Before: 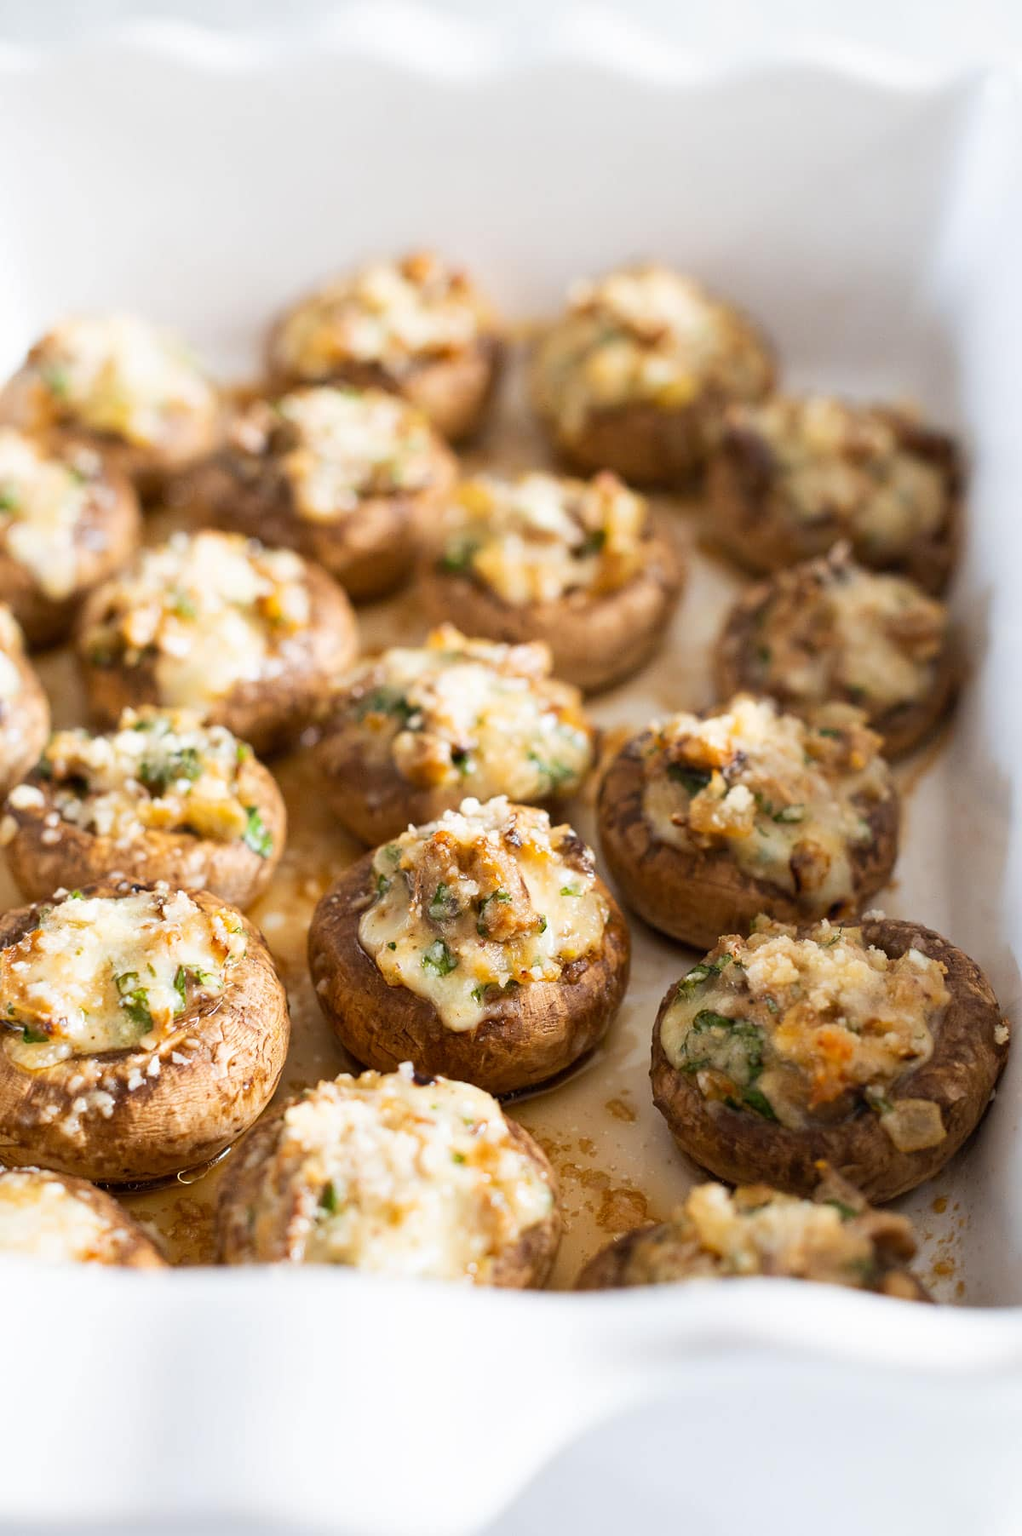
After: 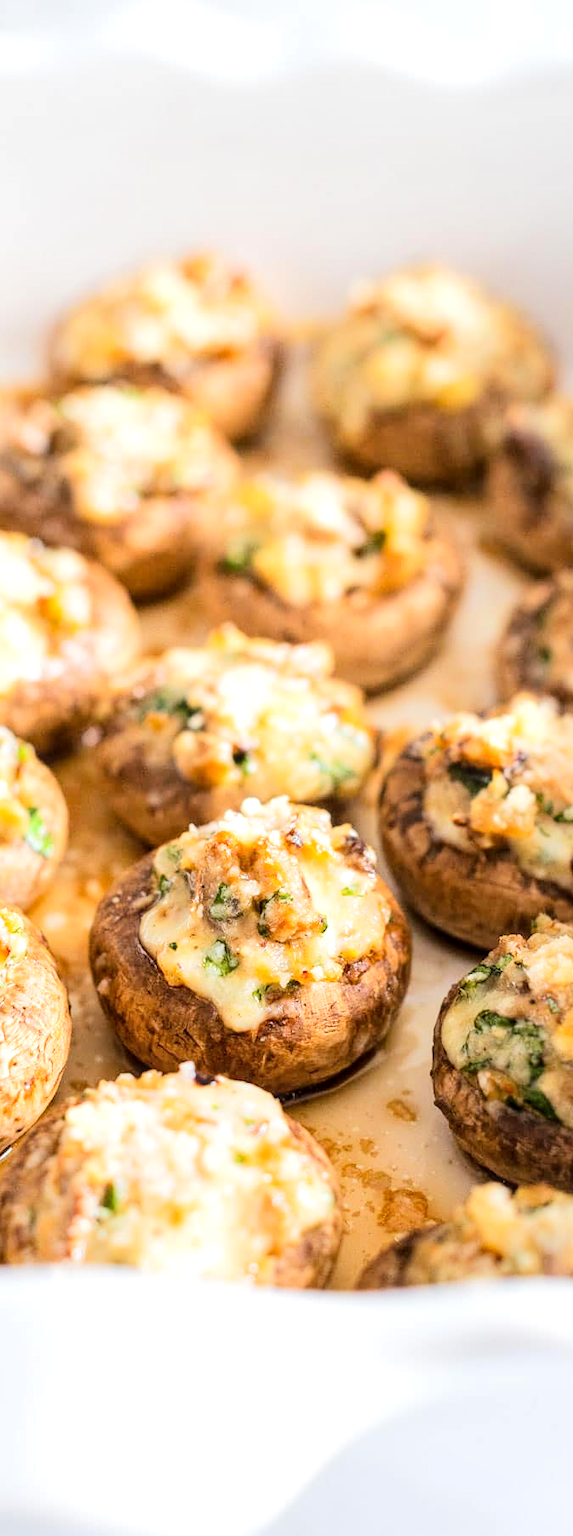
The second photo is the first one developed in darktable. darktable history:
crop: left 21.439%, right 22.476%
local contrast: on, module defaults
tone equalizer: -7 EV 0.165 EV, -6 EV 0.593 EV, -5 EV 1.17 EV, -4 EV 1.32 EV, -3 EV 1.14 EV, -2 EV 0.6 EV, -1 EV 0.167 EV, edges refinement/feathering 500, mask exposure compensation -1.57 EV, preserve details no
